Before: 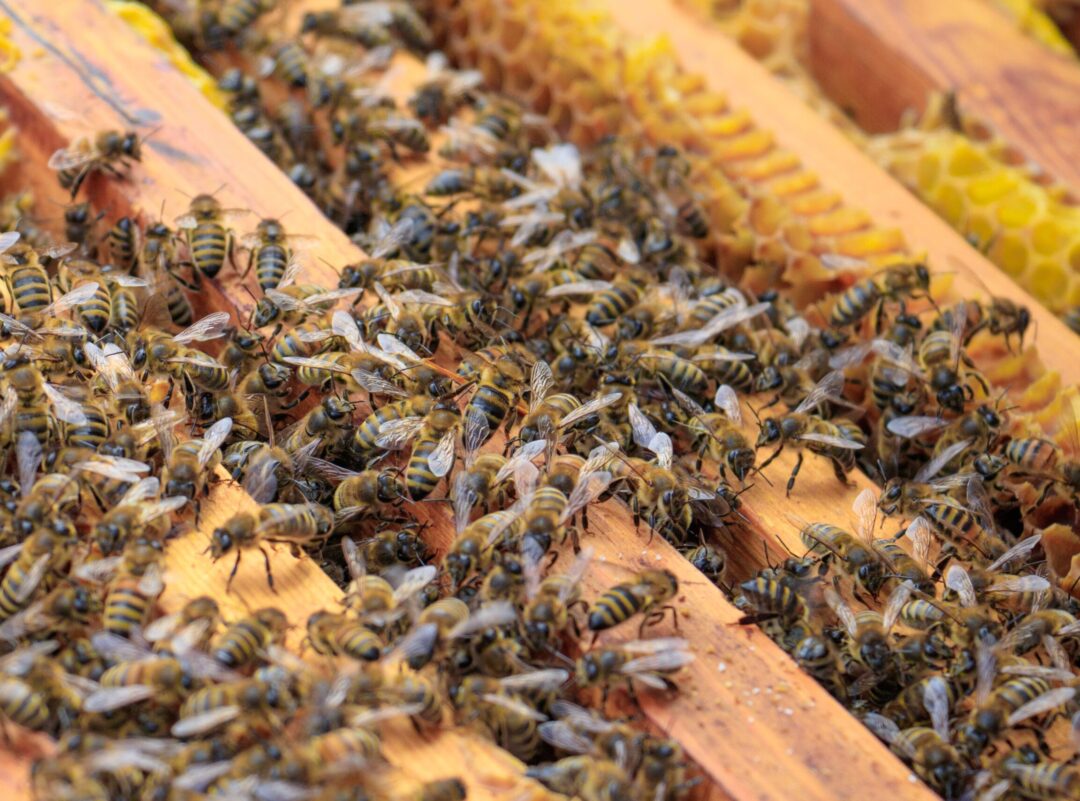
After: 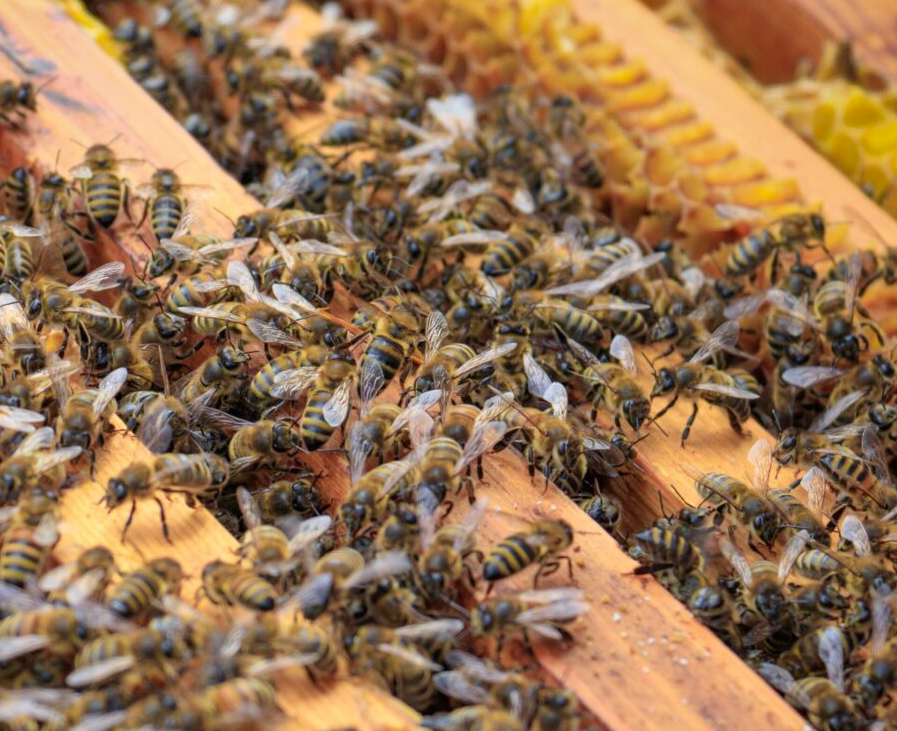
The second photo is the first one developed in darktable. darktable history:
haze removal: strength 0.01, distance 0.252, compatibility mode true, adaptive false
crop: left 9.804%, top 6.327%, right 7.087%, bottom 2.333%
shadows and highlights: white point adjustment 0.098, highlights -69.45, soften with gaussian
